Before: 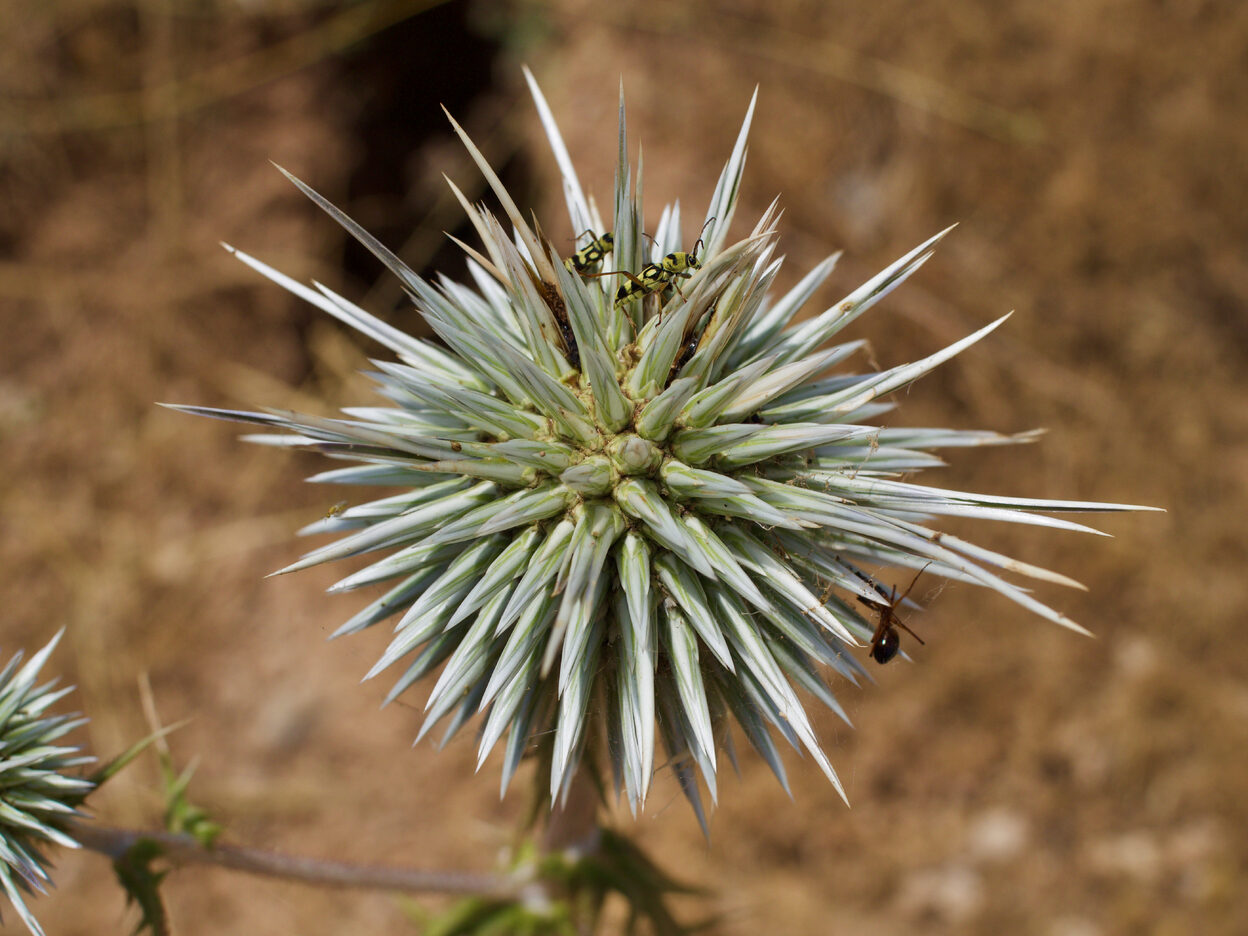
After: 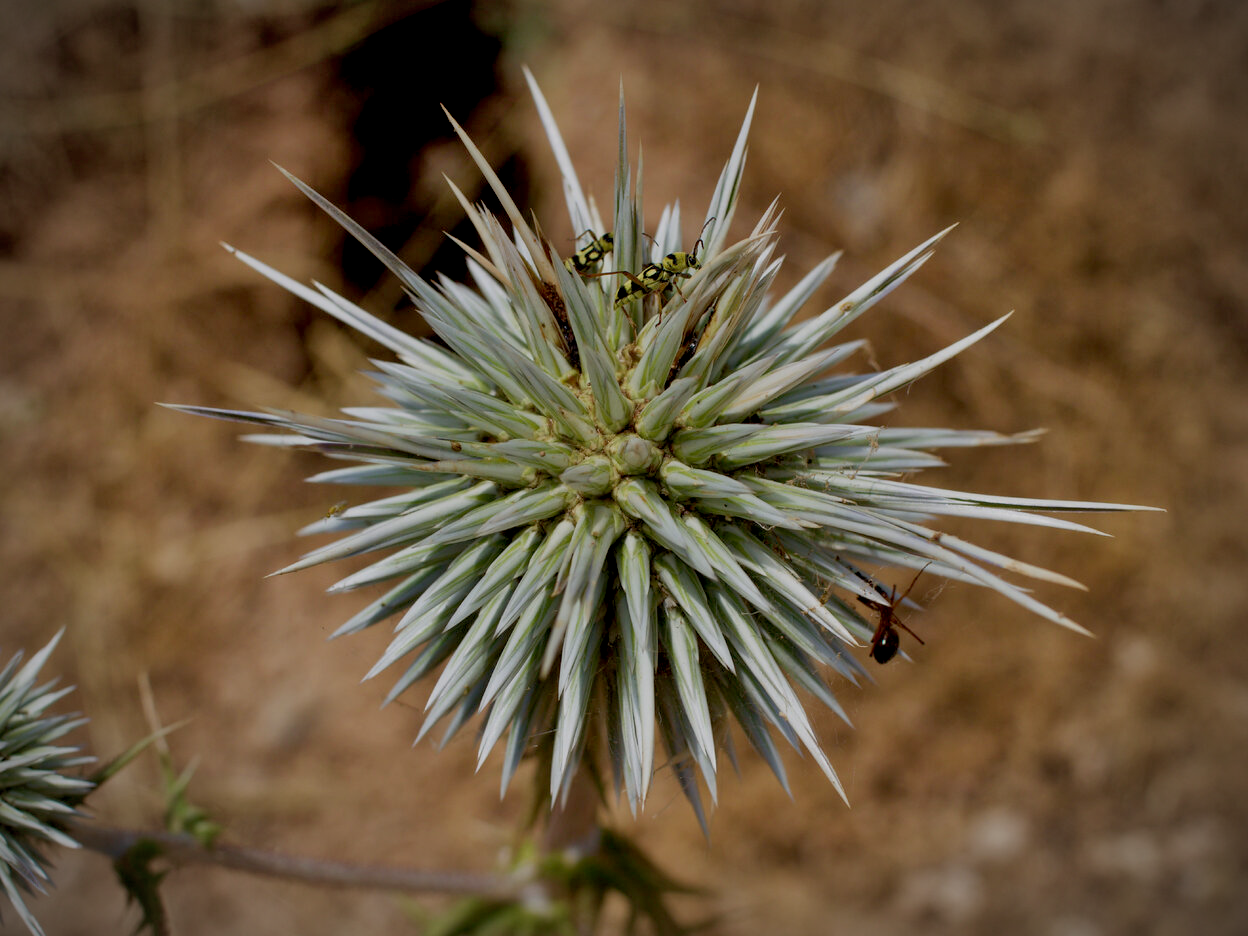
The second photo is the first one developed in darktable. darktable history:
vignetting: fall-off start 80.74%, fall-off radius 62.56%, automatic ratio true, width/height ratio 1.422, unbound false
exposure: black level correction 0.011, exposure -0.482 EV, compensate exposure bias true, compensate highlight preservation false
color correction: highlights b* -0.017
shadows and highlights: on, module defaults
